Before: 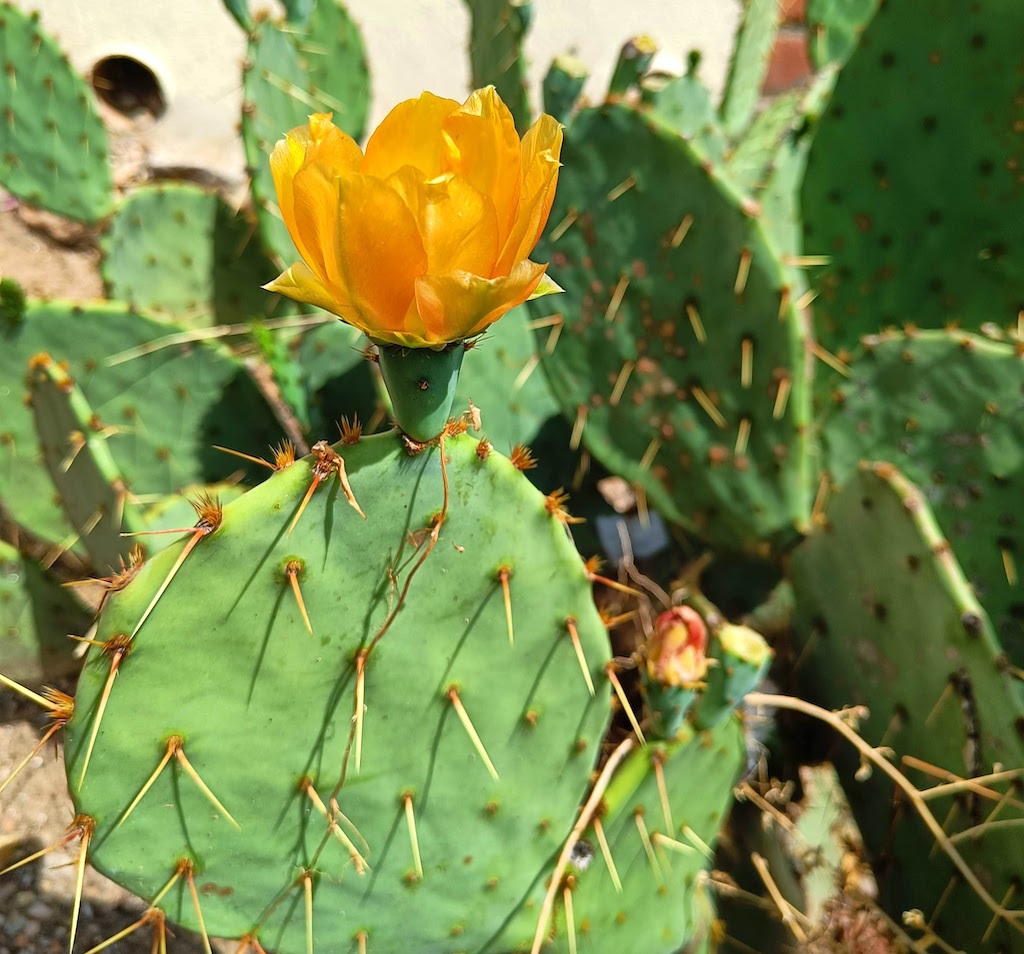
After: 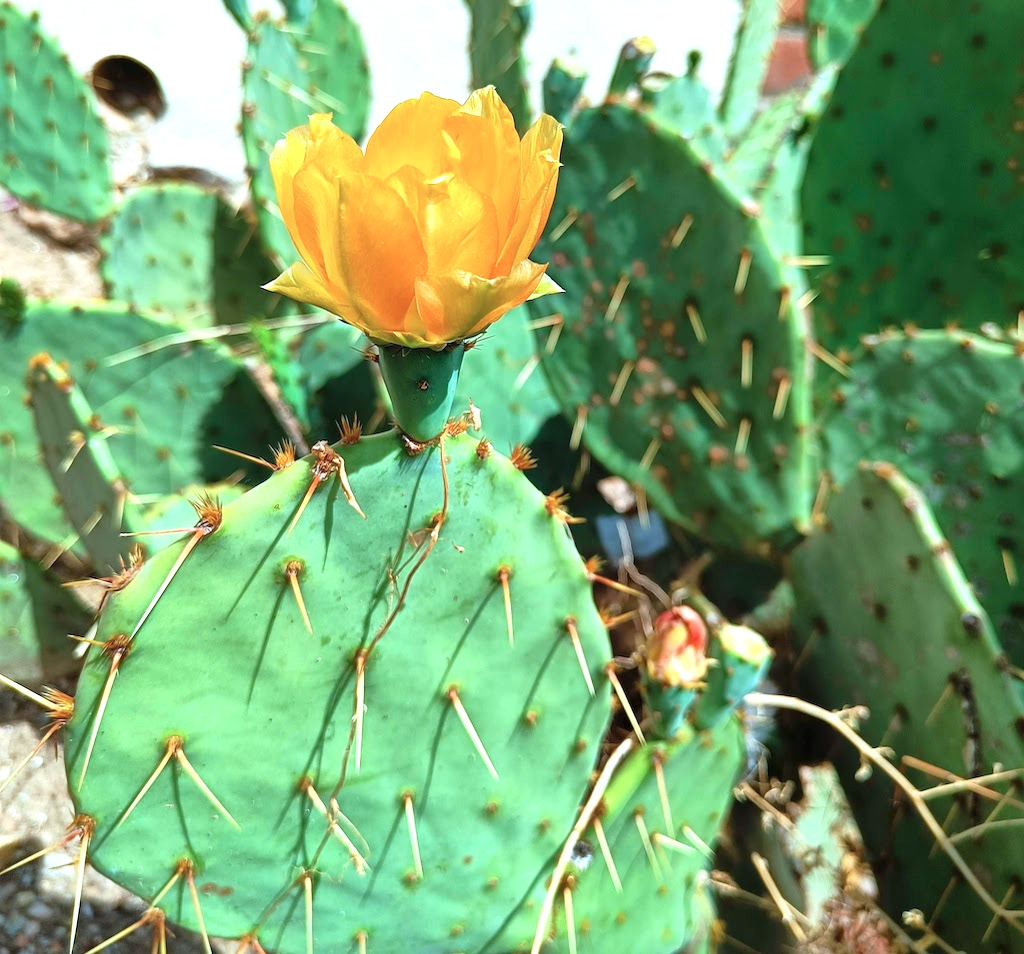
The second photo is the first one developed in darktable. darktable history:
exposure: exposure 0.6 EV, compensate highlight preservation false
color correction: highlights a* -10.69, highlights b* -19.19
